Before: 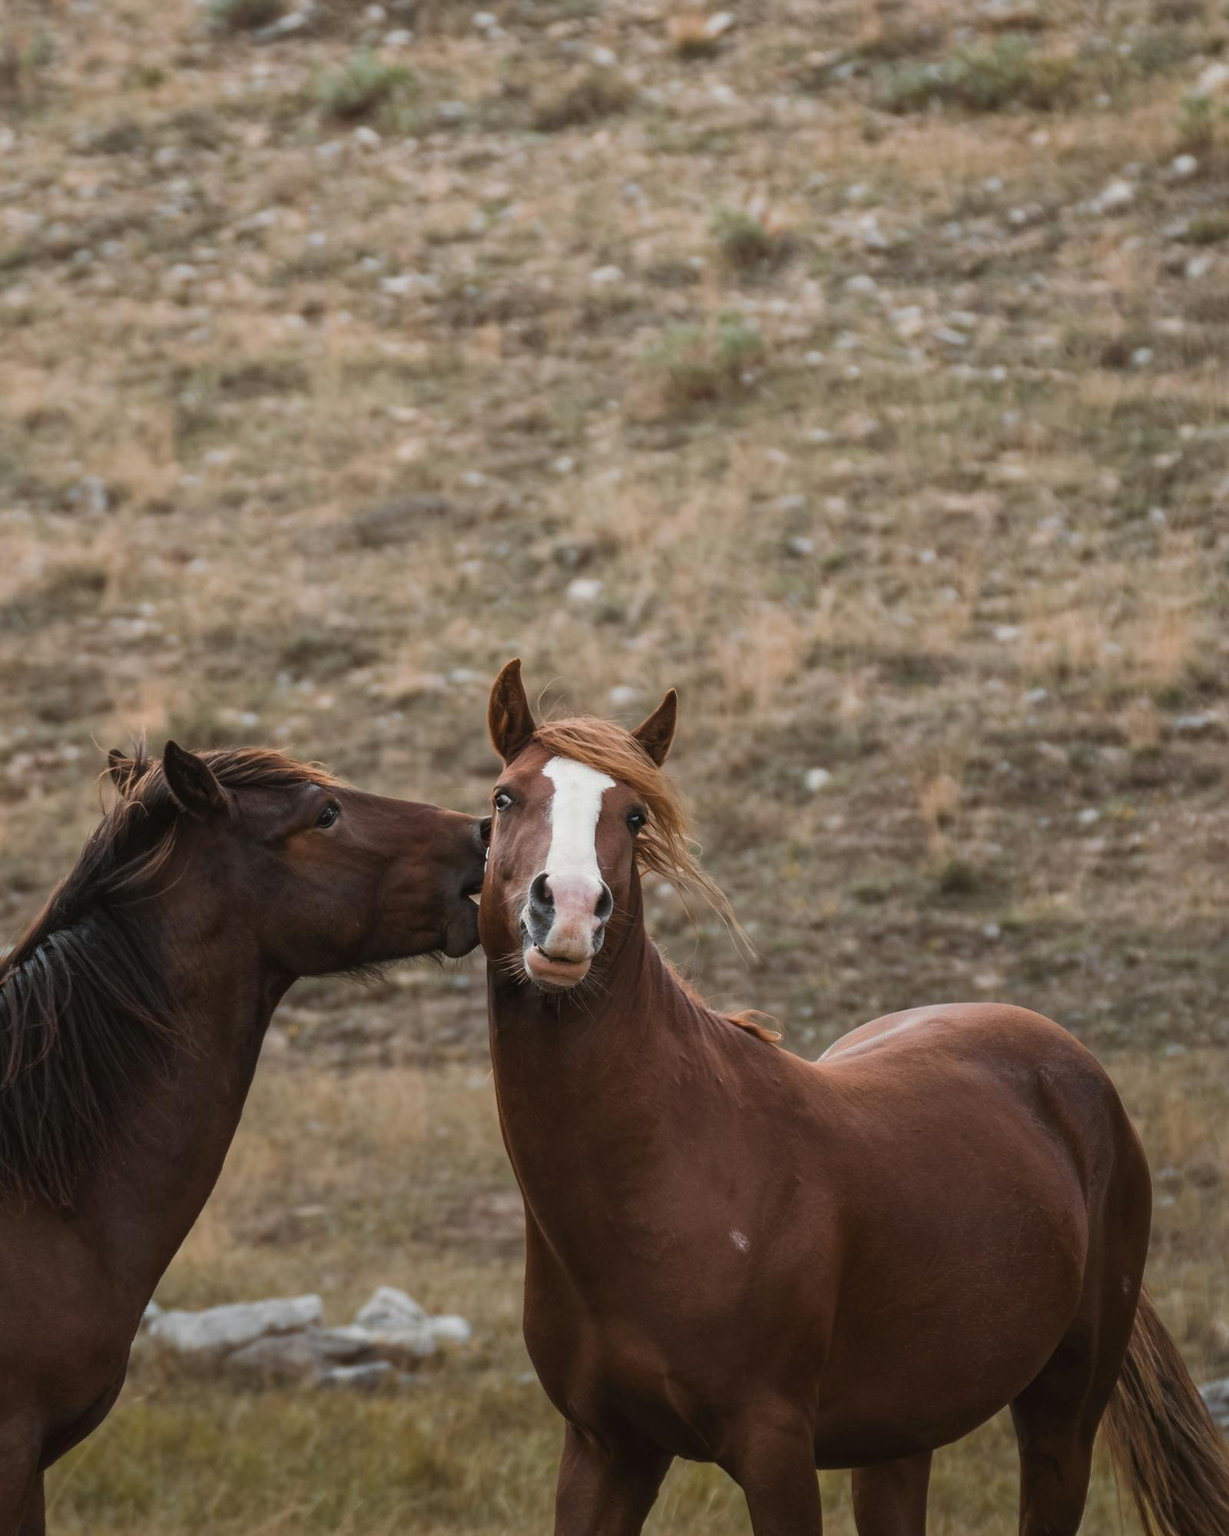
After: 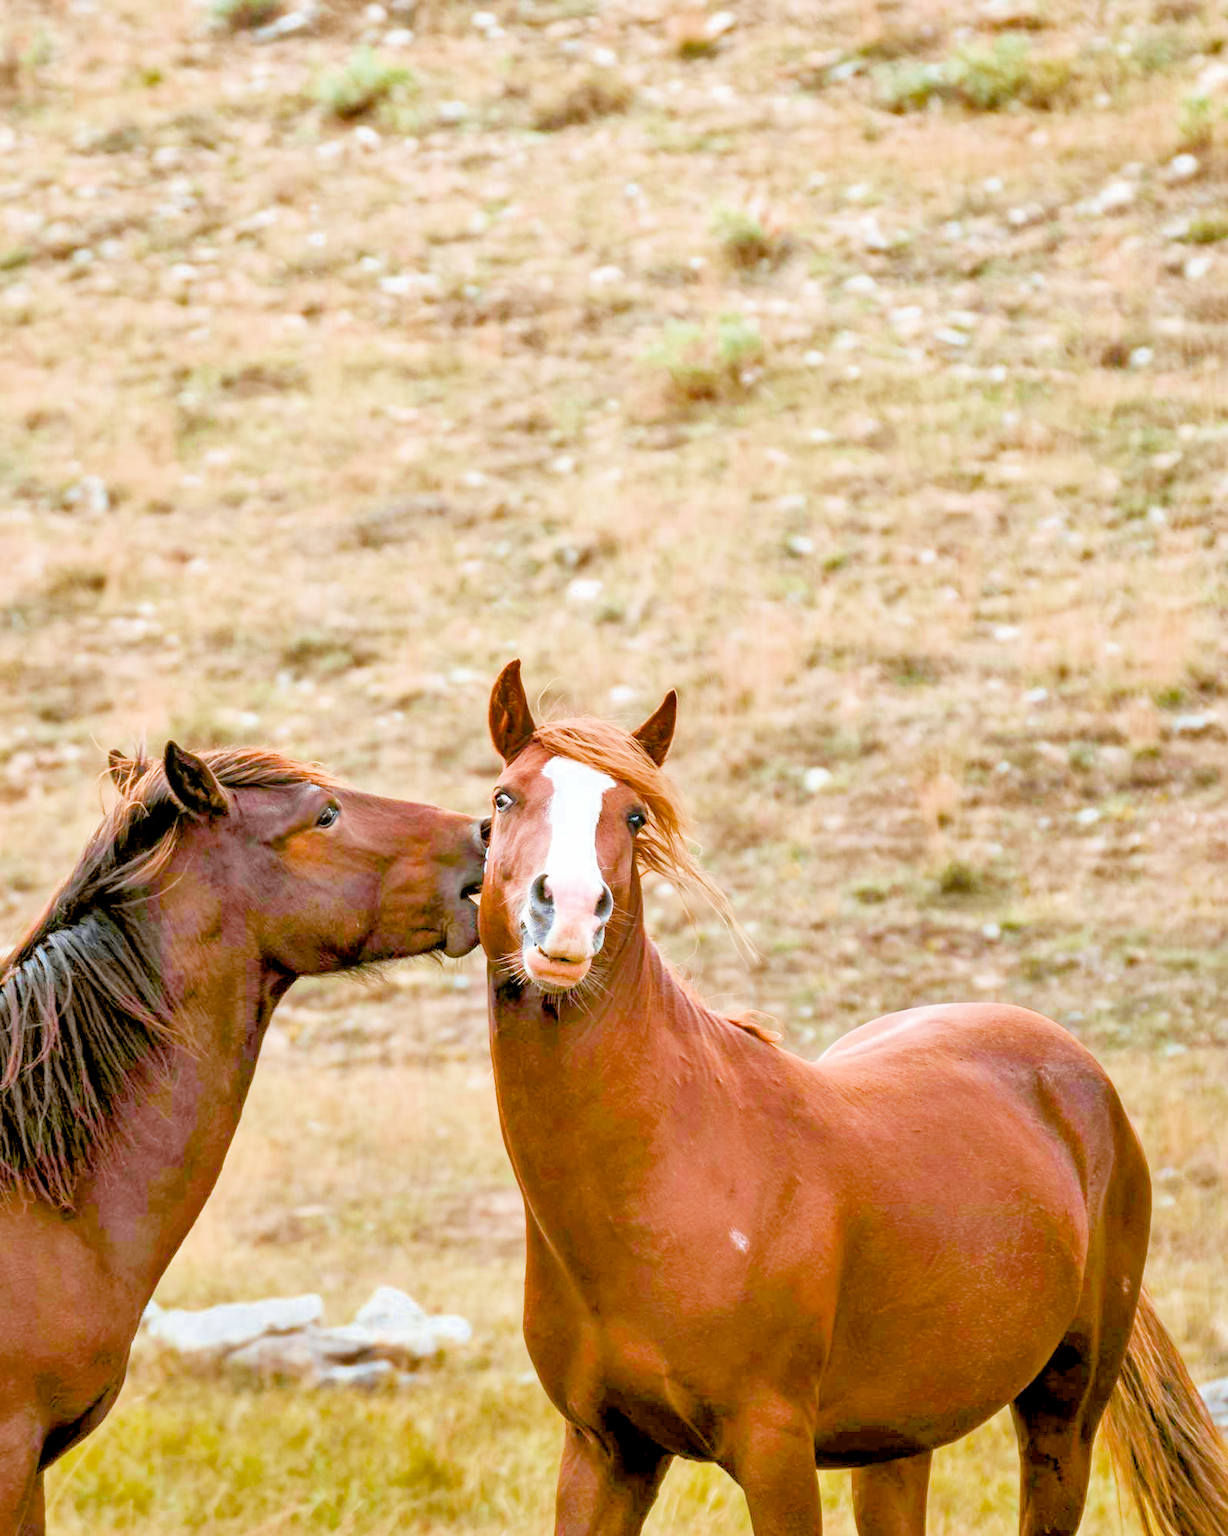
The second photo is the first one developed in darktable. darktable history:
exposure: black level correction 0, exposure 1.2 EV, compensate exposure bias true, compensate highlight preservation false
filmic rgb: middle gray luminance 3.44%, black relative exposure -5.92 EV, white relative exposure 6.33 EV, threshold 6 EV, dynamic range scaling 22.4%, target black luminance 0%, hardness 2.33, latitude 45.85%, contrast 0.78, highlights saturation mix 100%, shadows ↔ highlights balance 0.033%, add noise in highlights 0, preserve chrominance max RGB, color science v3 (2019), use custom middle-gray values true, iterations of high-quality reconstruction 0, contrast in highlights soft, enable highlight reconstruction true
shadows and highlights: low approximation 0.01, soften with gaussian
white balance: red 0.982, blue 1.018
color balance rgb: shadows lift › luminance -9.41%, highlights gain › luminance 17.6%, global offset › luminance -1.45%, perceptual saturation grading › highlights -17.77%, perceptual saturation grading › mid-tones 33.1%, perceptual saturation grading › shadows 50.52%, global vibrance 24.22%
